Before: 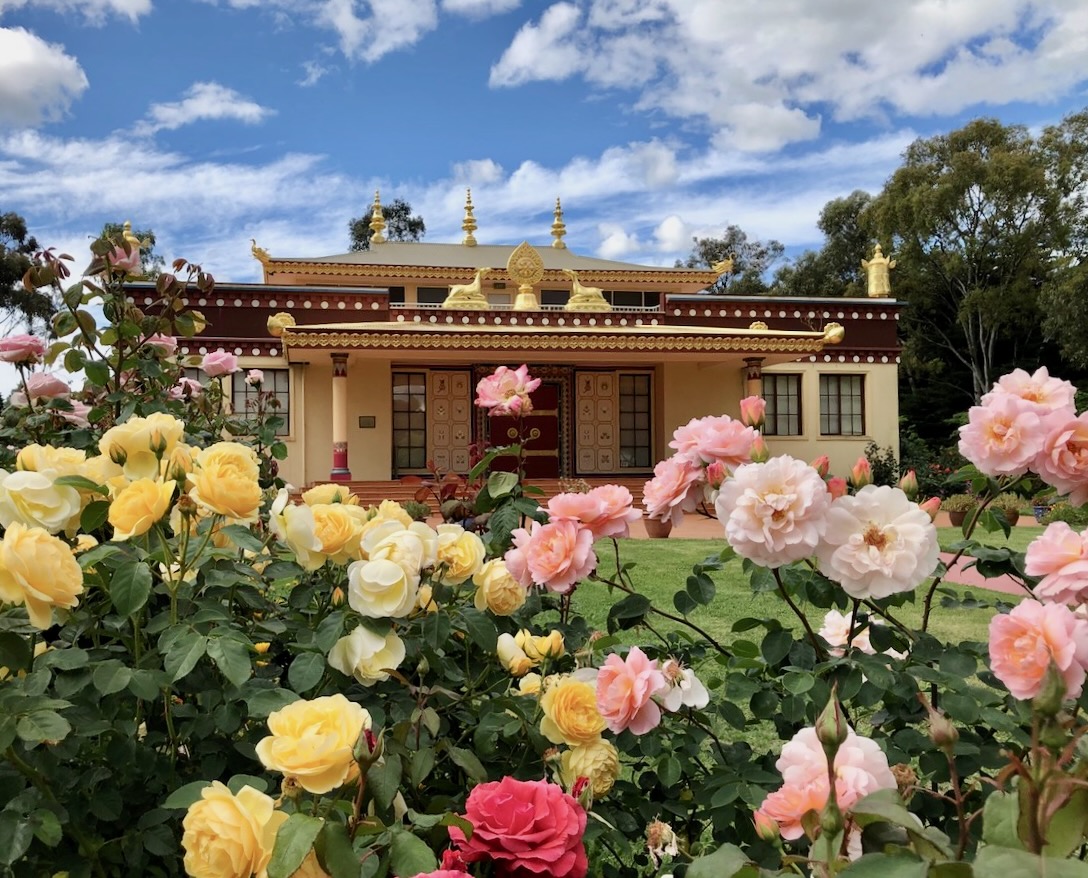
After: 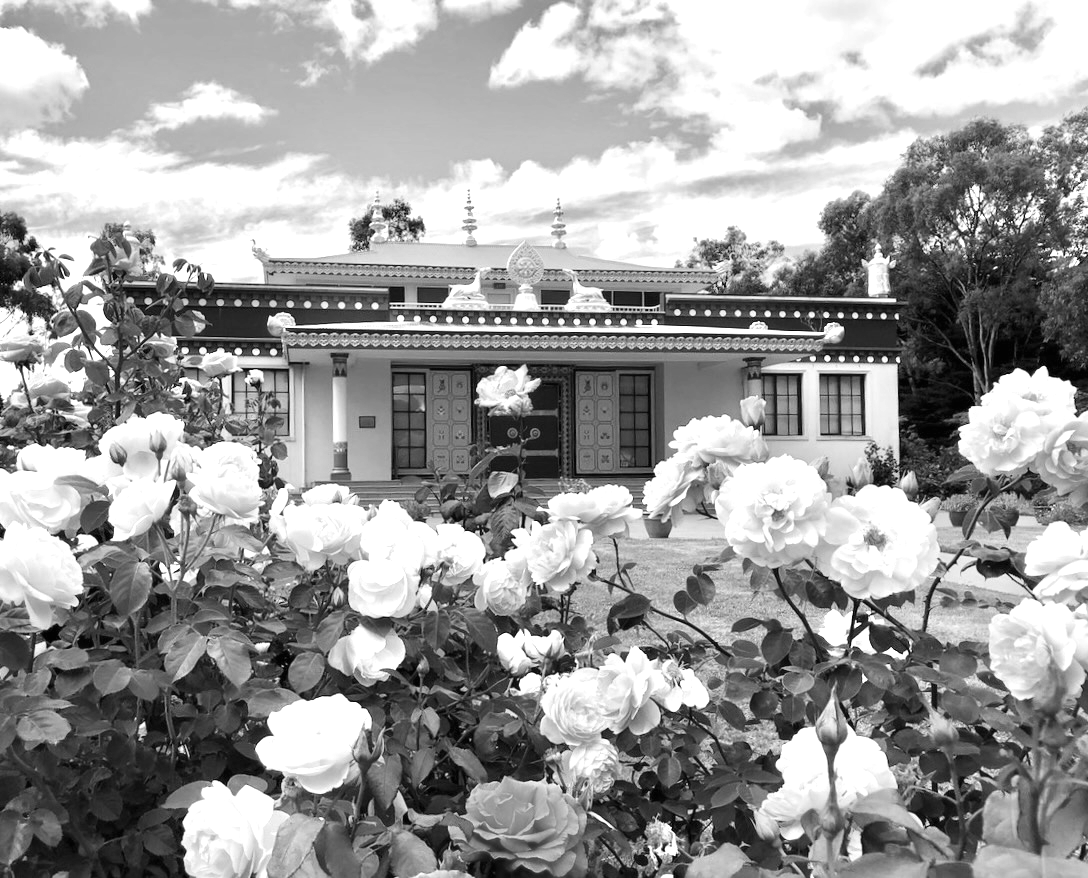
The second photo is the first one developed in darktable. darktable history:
exposure: black level correction 0, exposure 1 EV, compensate exposure bias true, compensate highlight preservation false
monochrome: on, module defaults
